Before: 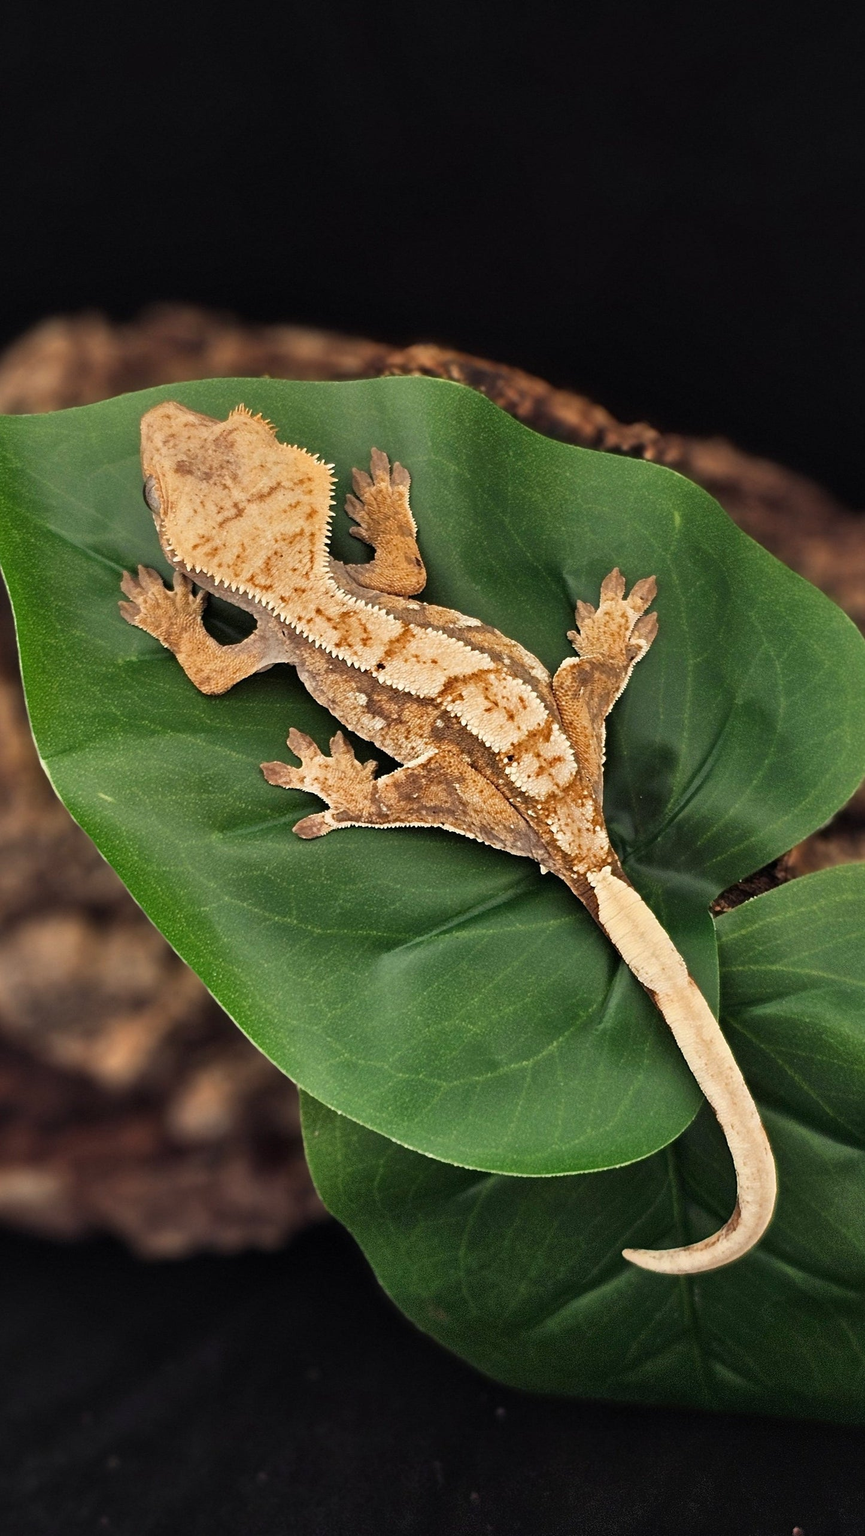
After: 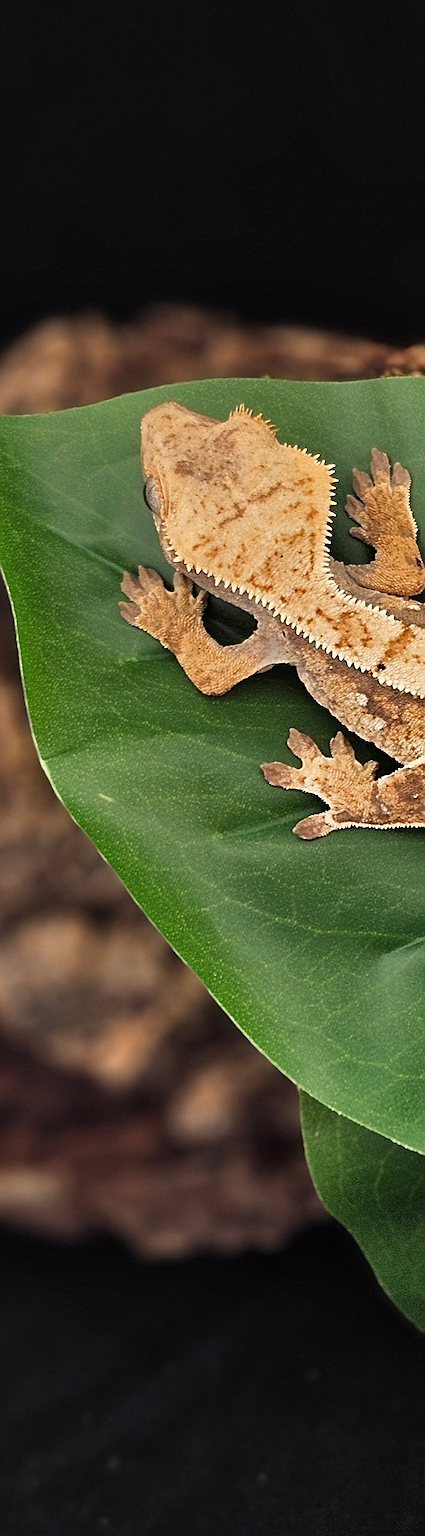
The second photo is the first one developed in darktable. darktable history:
sharpen: on, module defaults
crop and rotate: left 0%, top 0%, right 50.845%
